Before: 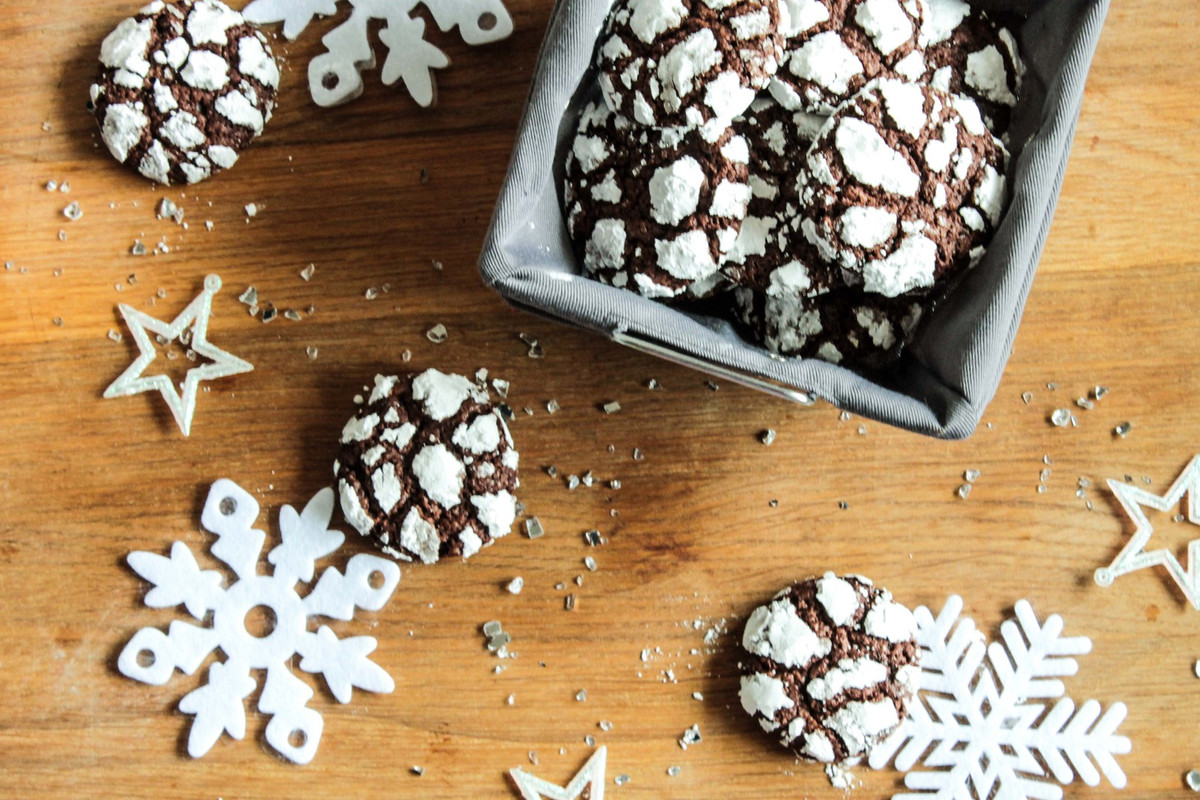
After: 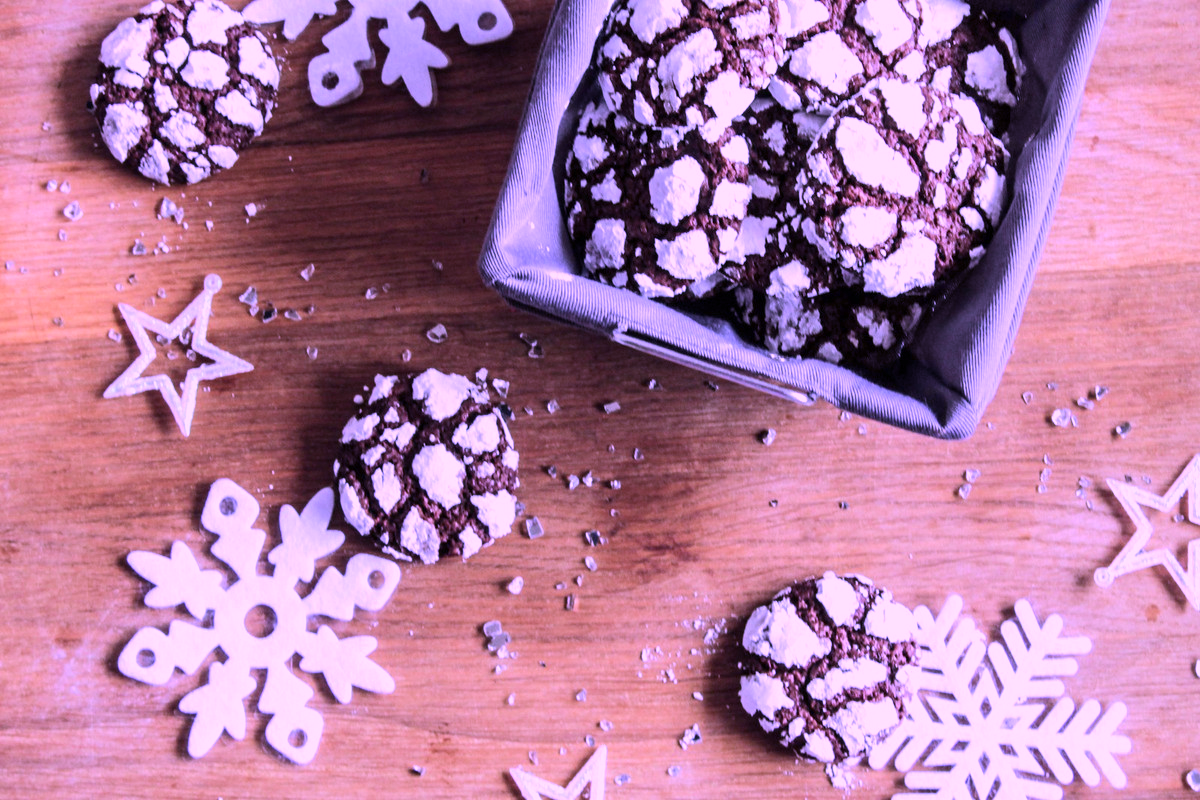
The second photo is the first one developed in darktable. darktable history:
color calibration: illuminant custom, x 0.379, y 0.481, temperature 4443.07 K
